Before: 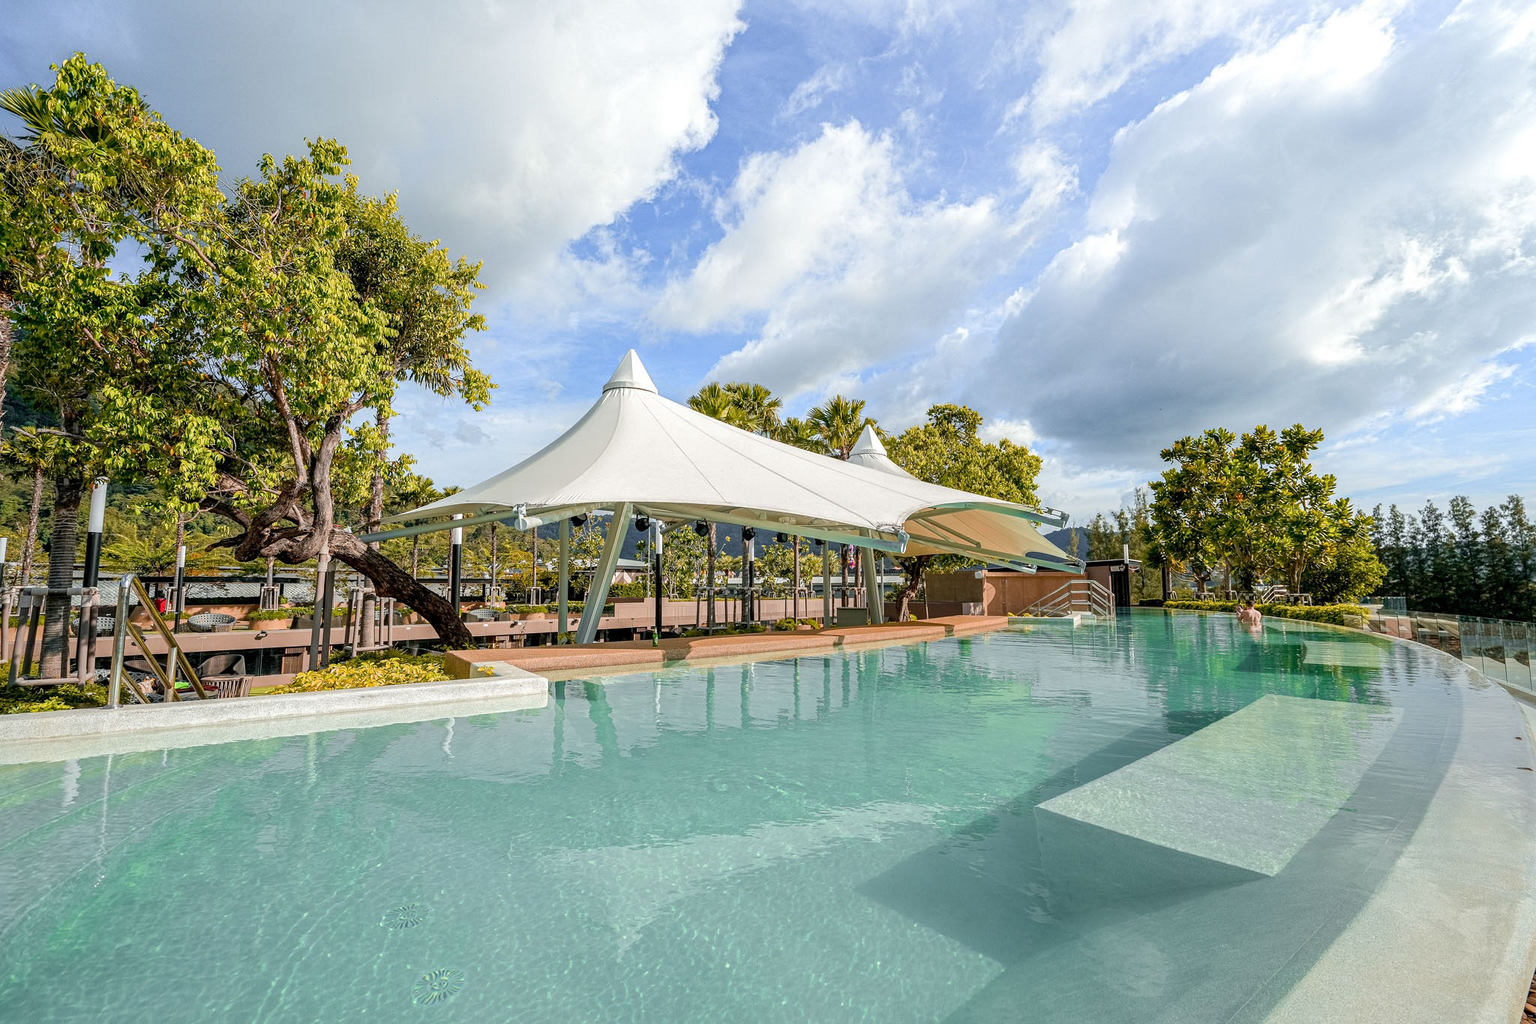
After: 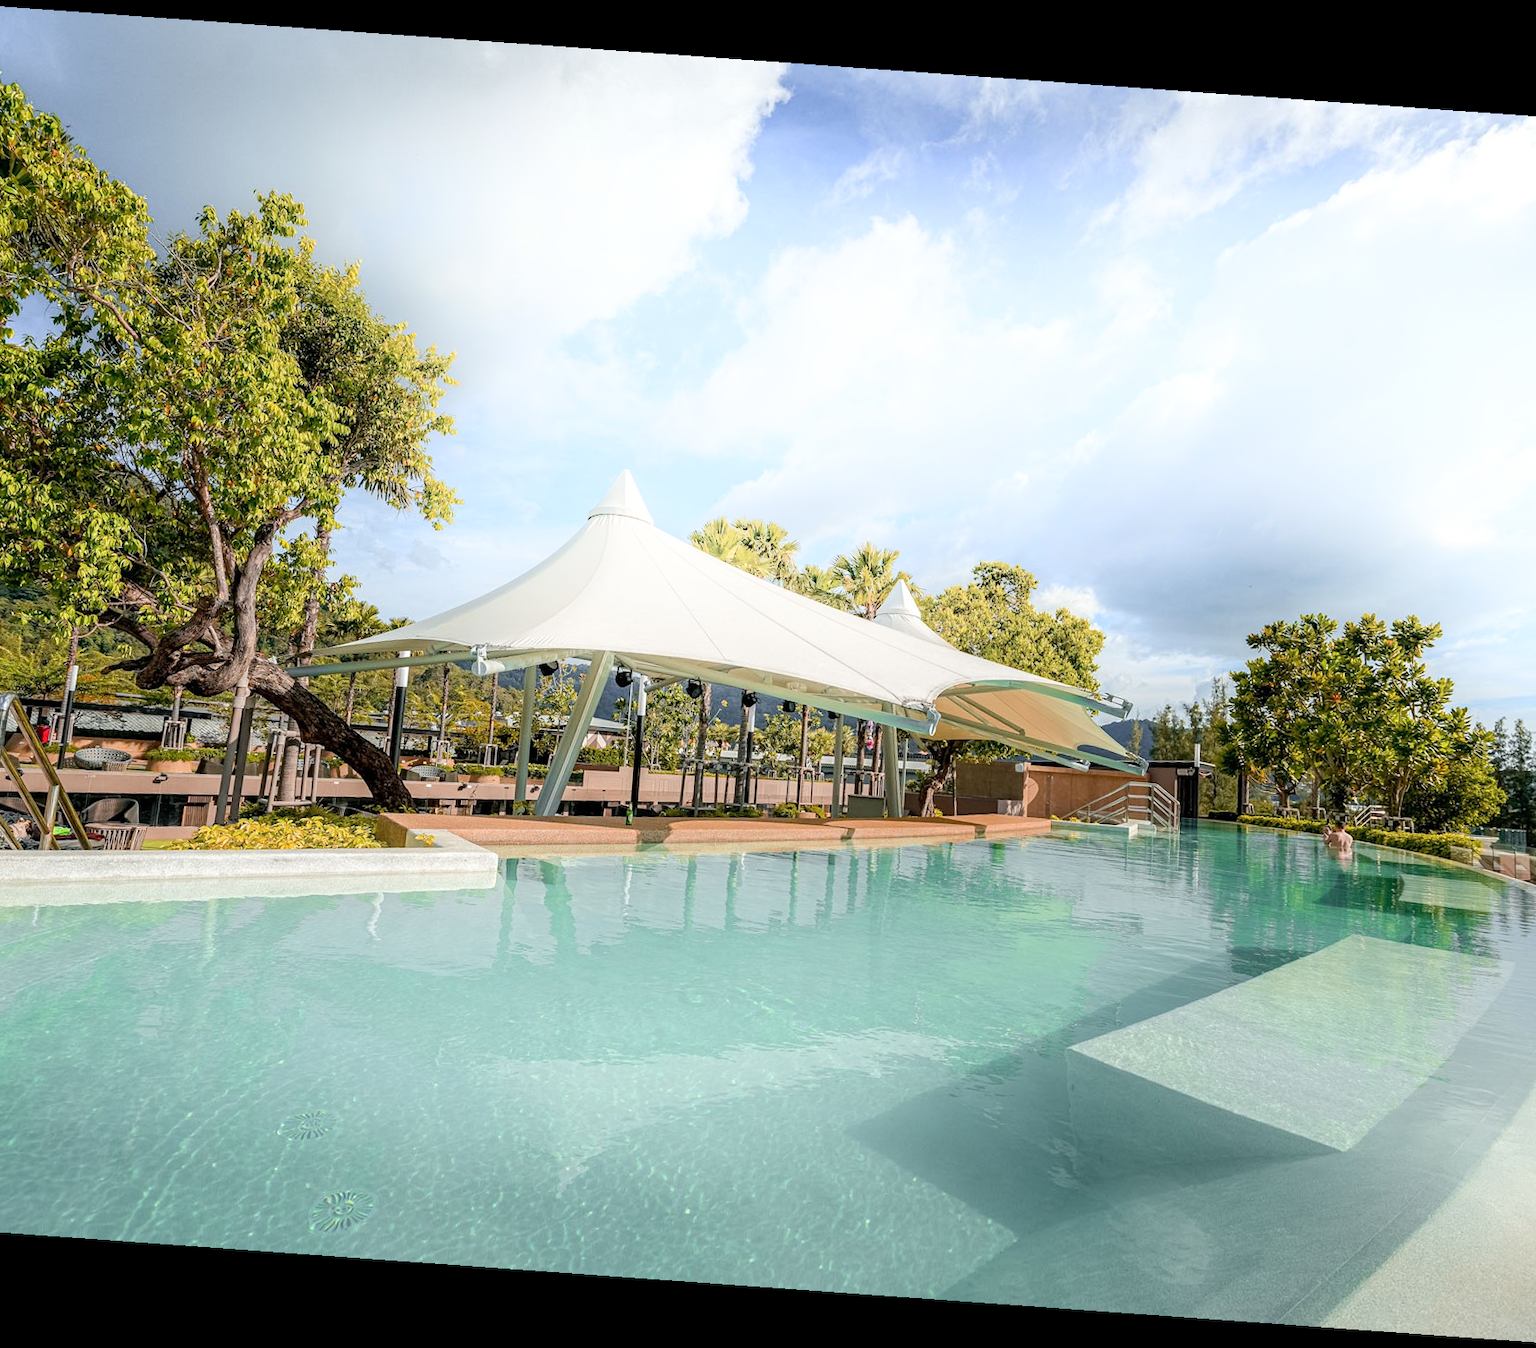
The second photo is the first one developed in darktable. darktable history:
rotate and perspective: rotation 4.1°, automatic cropping off
crop and rotate: left 9.597%, right 10.195%
shadows and highlights: shadows -21.3, highlights 100, soften with gaussian
